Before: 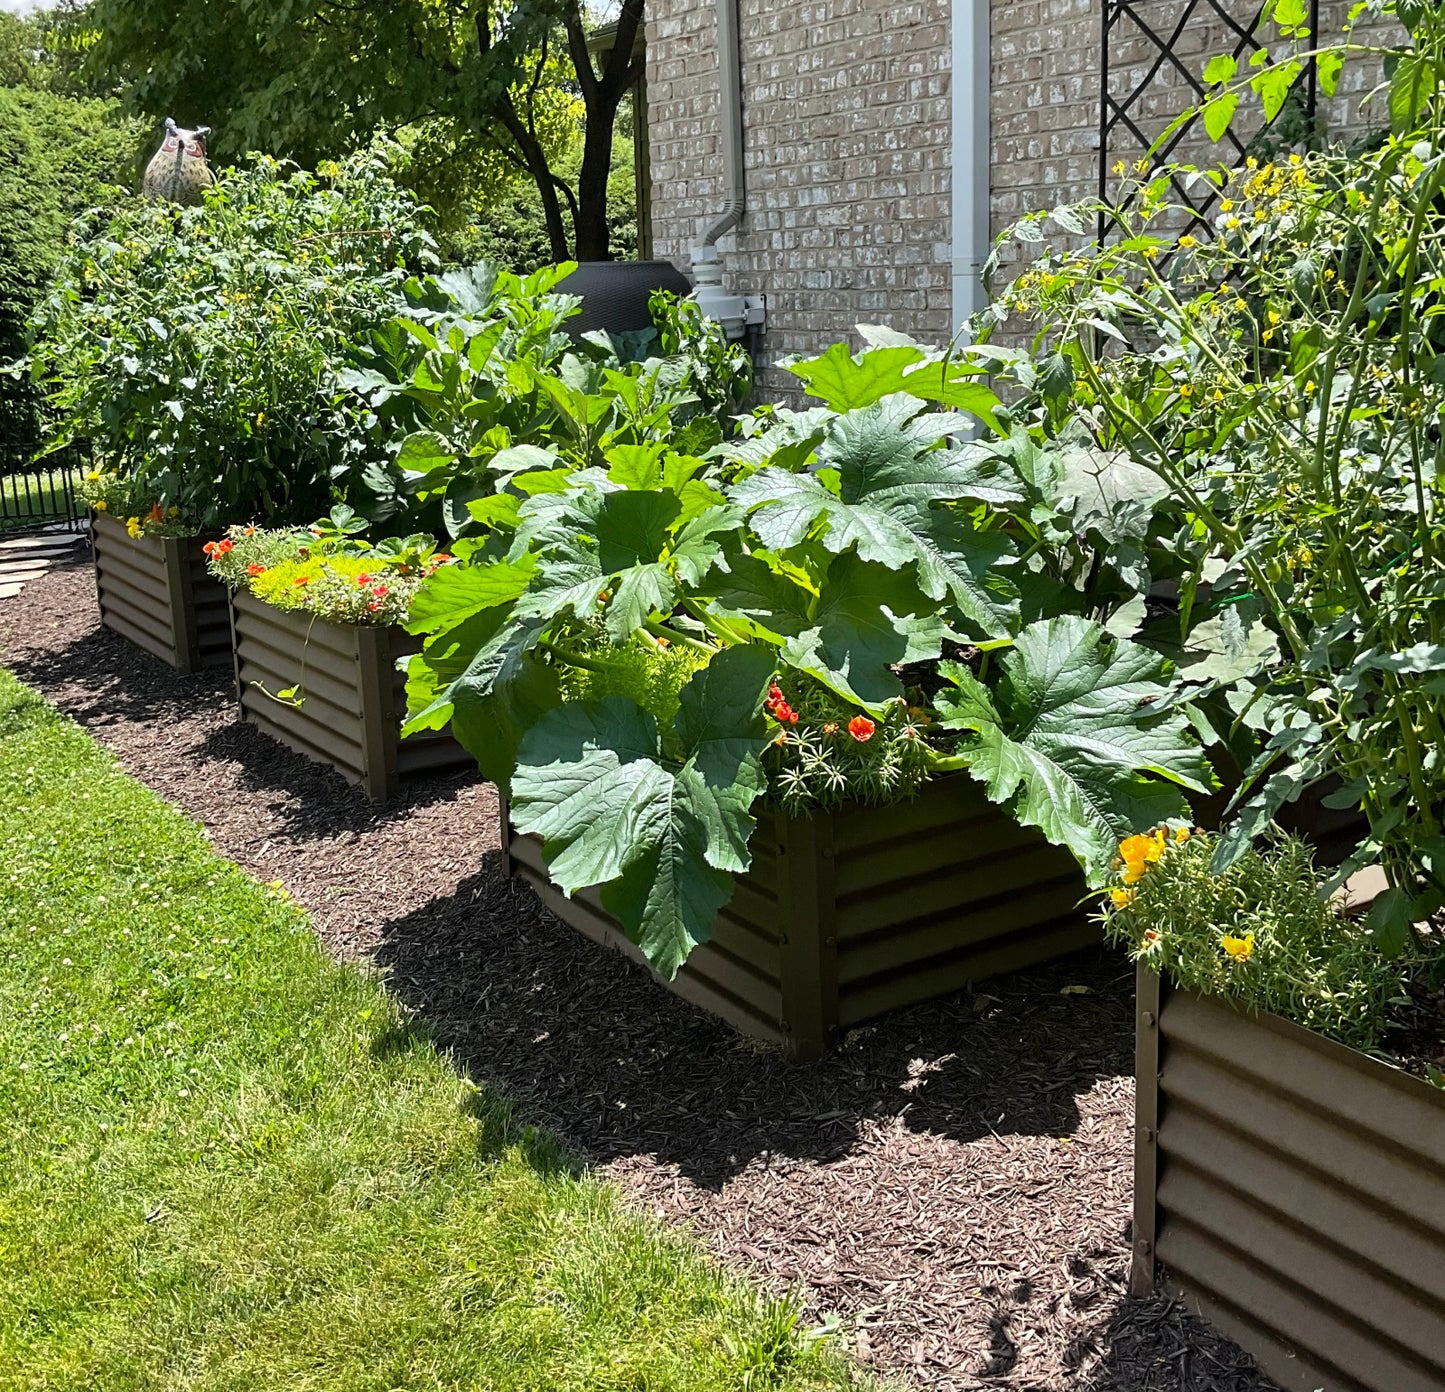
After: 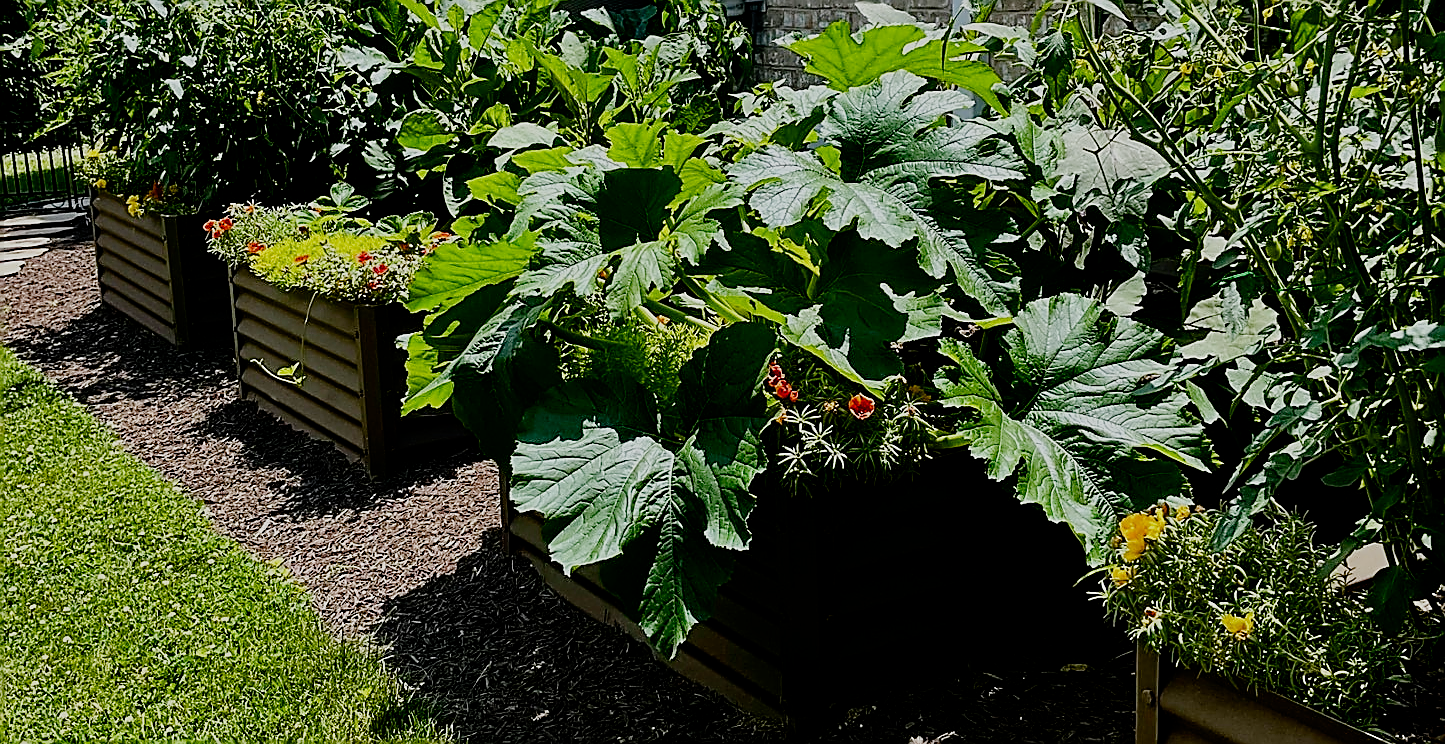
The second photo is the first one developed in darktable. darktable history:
crop and rotate: top 23.172%, bottom 23.314%
filmic rgb: middle gray luminance 29.23%, black relative exposure -10.31 EV, white relative exposure 5.5 EV, target black luminance 0%, hardness 3.96, latitude 2.62%, contrast 1.128, highlights saturation mix 5.38%, shadows ↔ highlights balance 15.19%, add noise in highlights 0.001, preserve chrominance no, color science v3 (2019), use custom middle-gray values true, iterations of high-quality reconstruction 0, contrast in highlights soft
color balance rgb: shadows lift › chroma 0.913%, shadows lift › hue 115.44°, perceptual saturation grading › global saturation 25.026%, perceptual saturation grading › highlights -28.179%, perceptual saturation grading › shadows 33.511%, perceptual brilliance grading › highlights 6.523%, perceptual brilliance grading › mid-tones 17.88%, perceptual brilliance grading › shadows -5.151%, global vibrance 10.61%, saturation formula JzAzBz (2021)
sharpen: radius 1.399, amount 1.262, threshold 0.718
